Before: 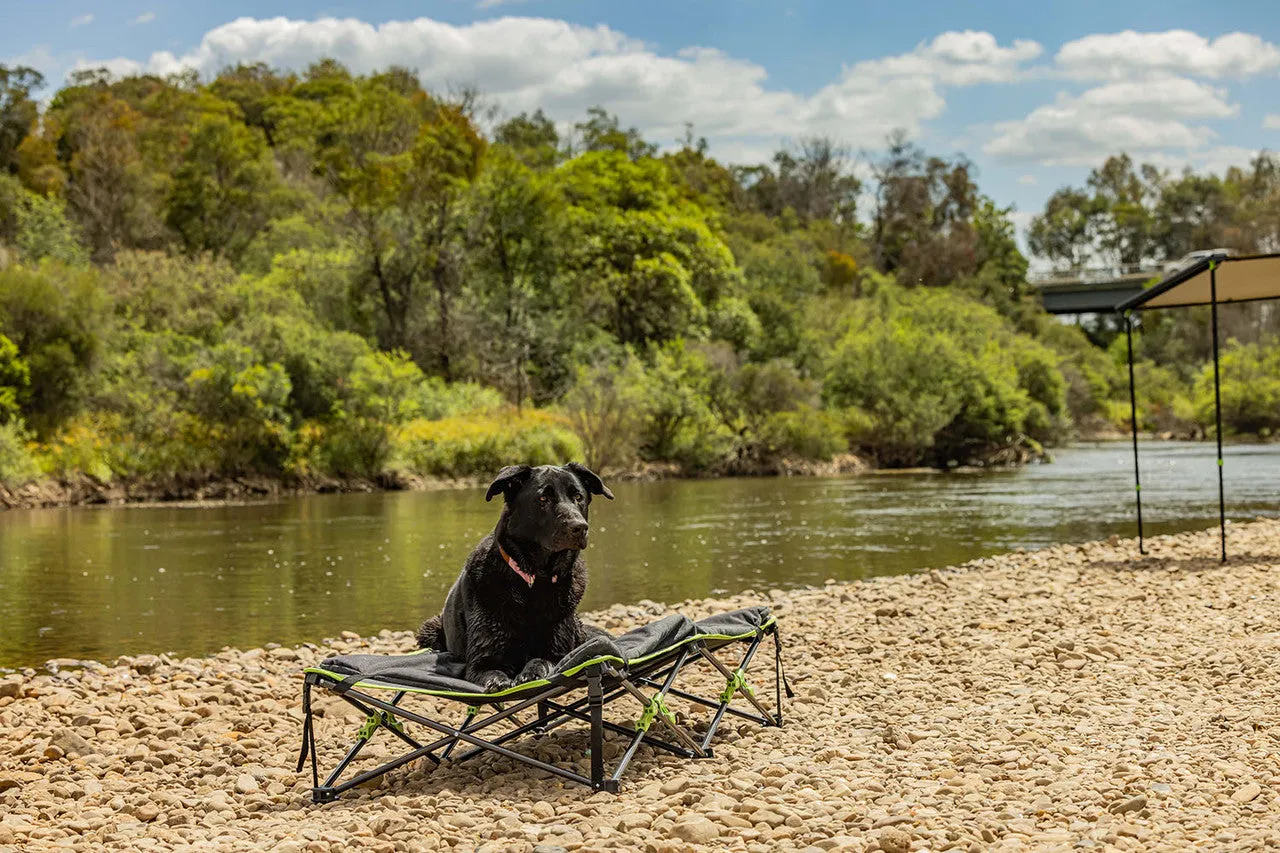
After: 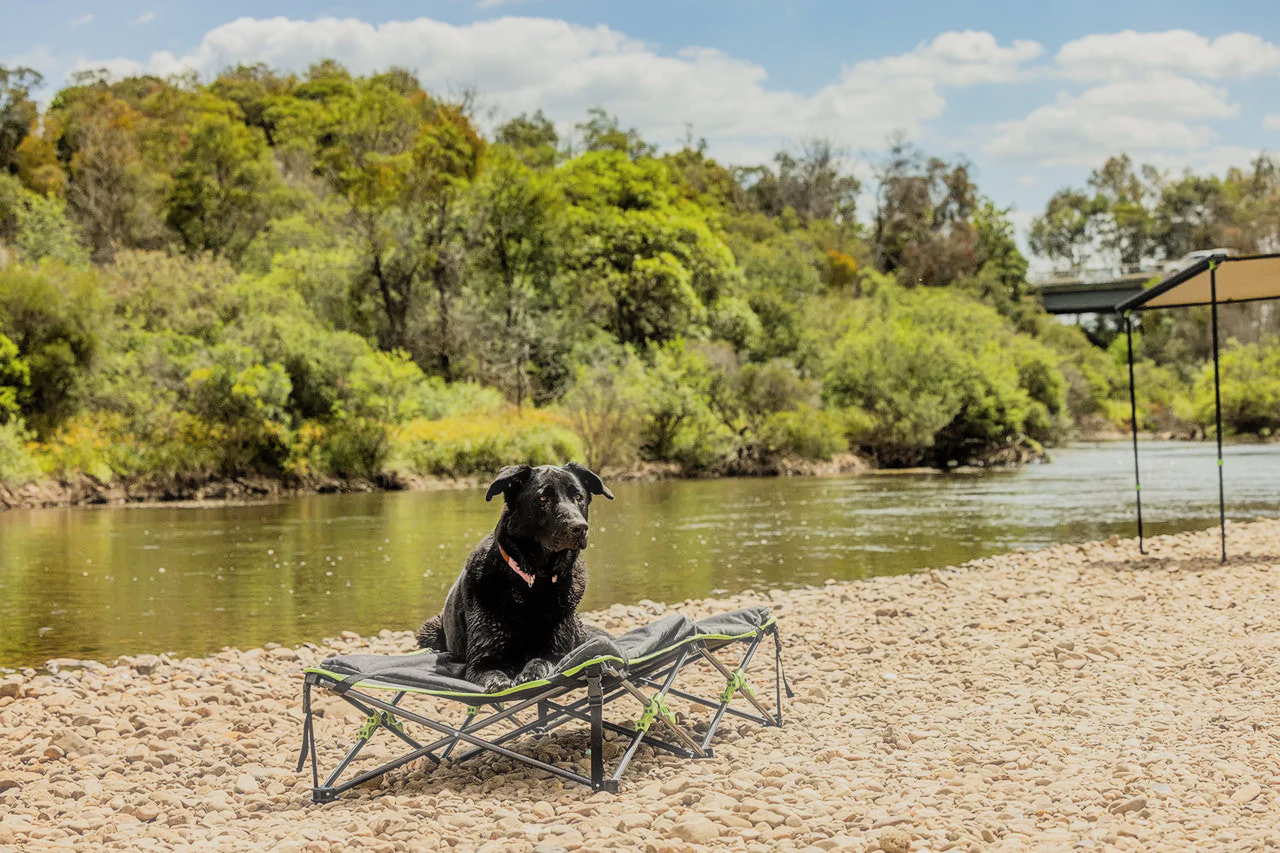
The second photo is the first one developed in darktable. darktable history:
haze removal: strength -0.1, adaptive false
exposure: black level correction 0, exposure 0.7 EV, compensate exposure bias true, compensate highlight preservation false
filmic rgb: black relative exposure -9.22 EV, white relative exposure 6.77 EV, hardness 3.07, contrast 1.05
